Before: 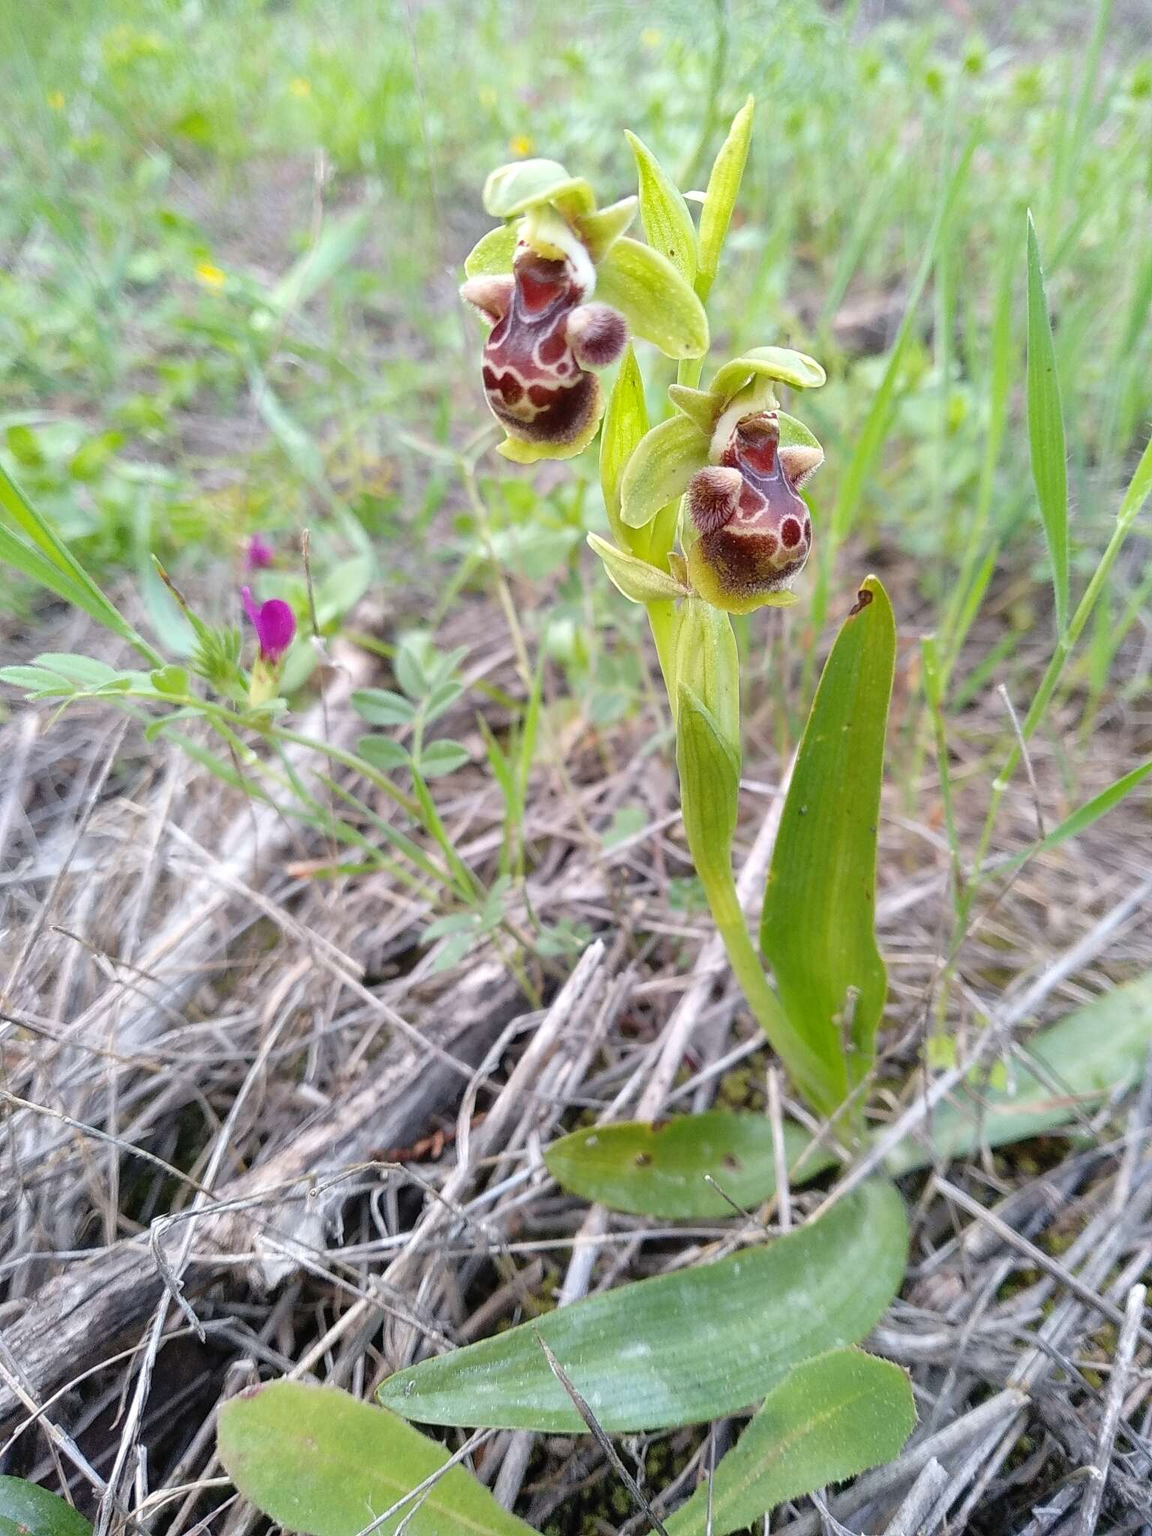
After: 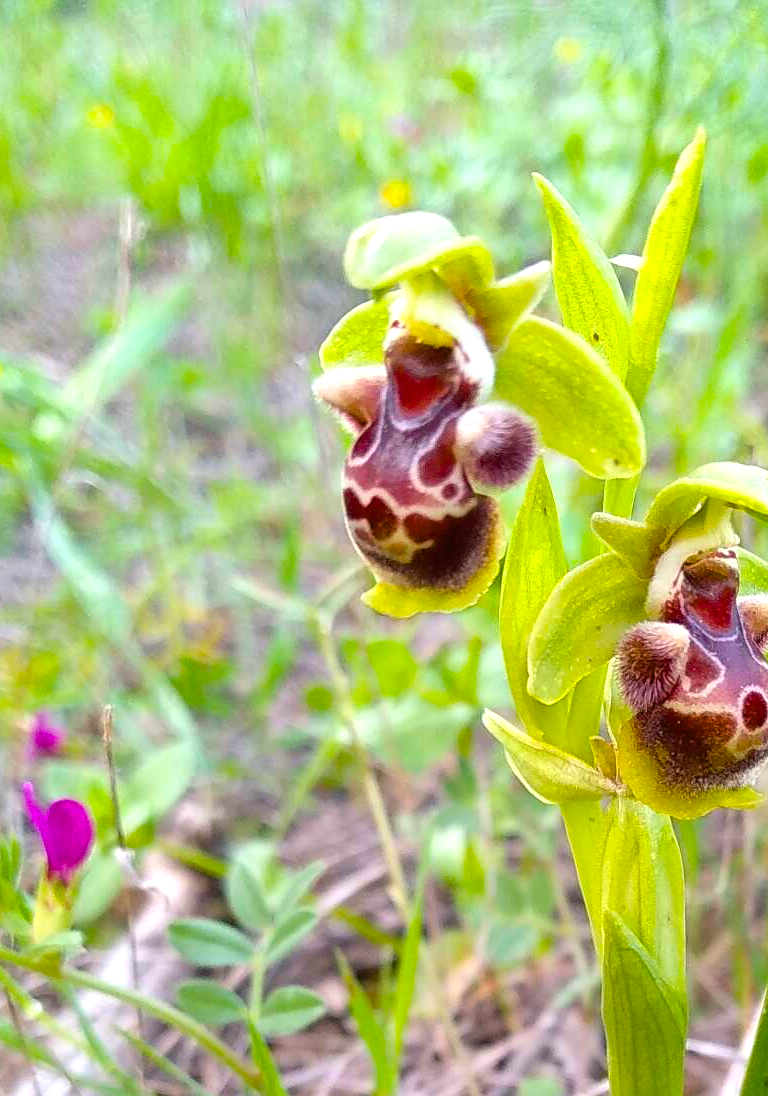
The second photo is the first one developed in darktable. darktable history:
color zones: mix -62.47%
crop: left 19.556%, right 30.401%, bottom 46.458%
color balance rgb: linear chroma grading › global chroma 50%, perceptual saturation grading › global saturation 2.34%, global vibrance 6.64%, contrast 12.71%, saturation formula JzAzBz (2021)
